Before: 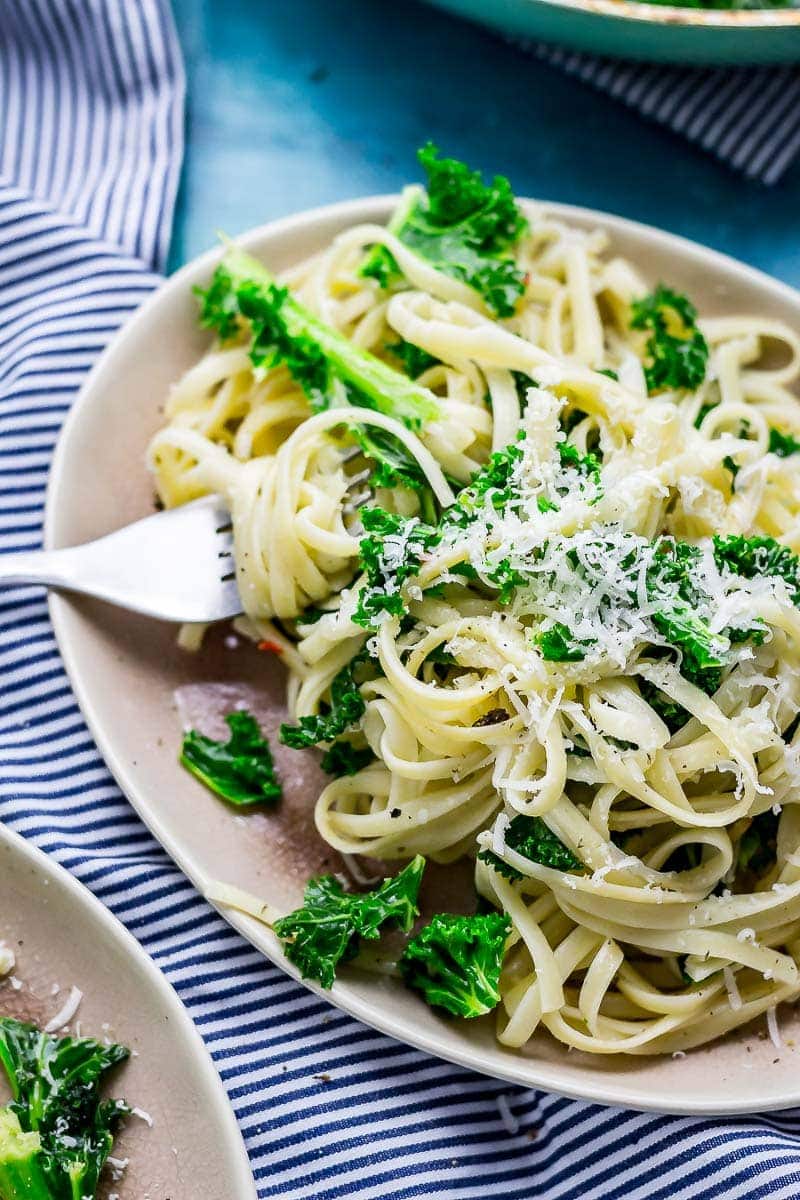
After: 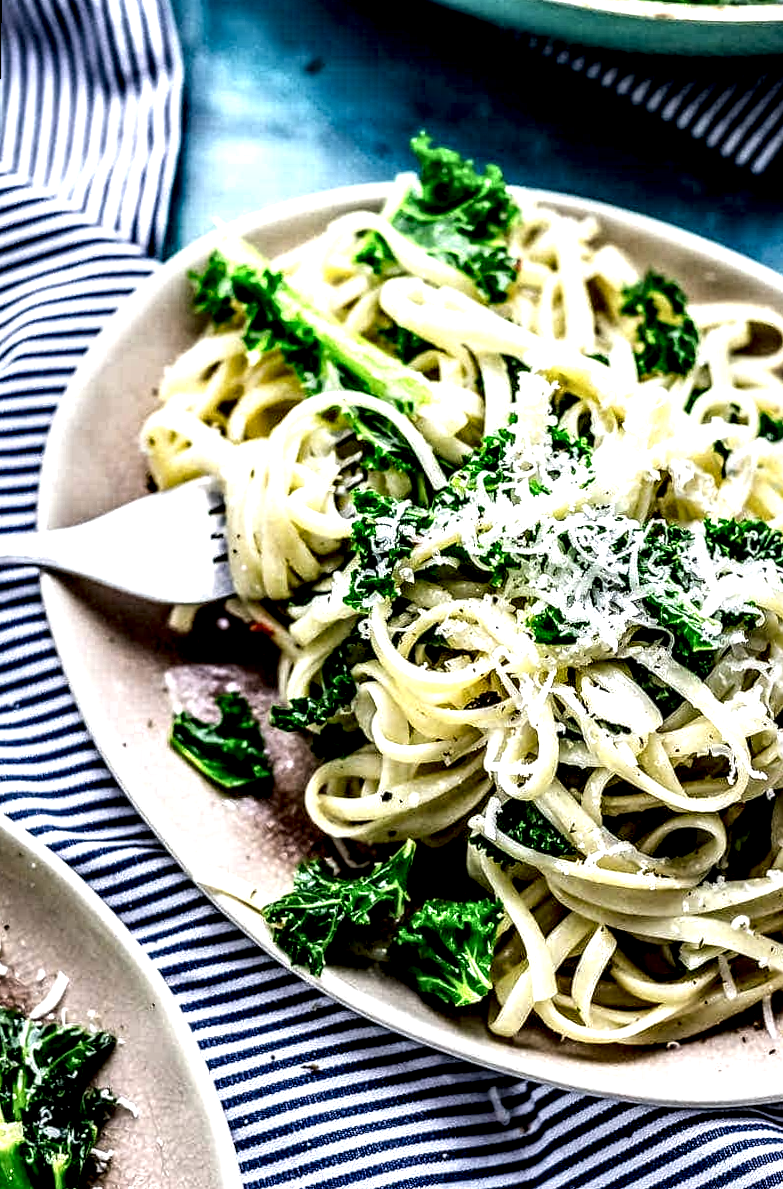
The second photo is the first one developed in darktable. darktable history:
rotate and perspective: rotation 0.226°, lens shift (vertical) -0.042, crop left 0.023, crop right 0.982, crop top 0.006, crop bottom 0.994
local contrast: highlights 115%, shadows 42%, detail 293%
